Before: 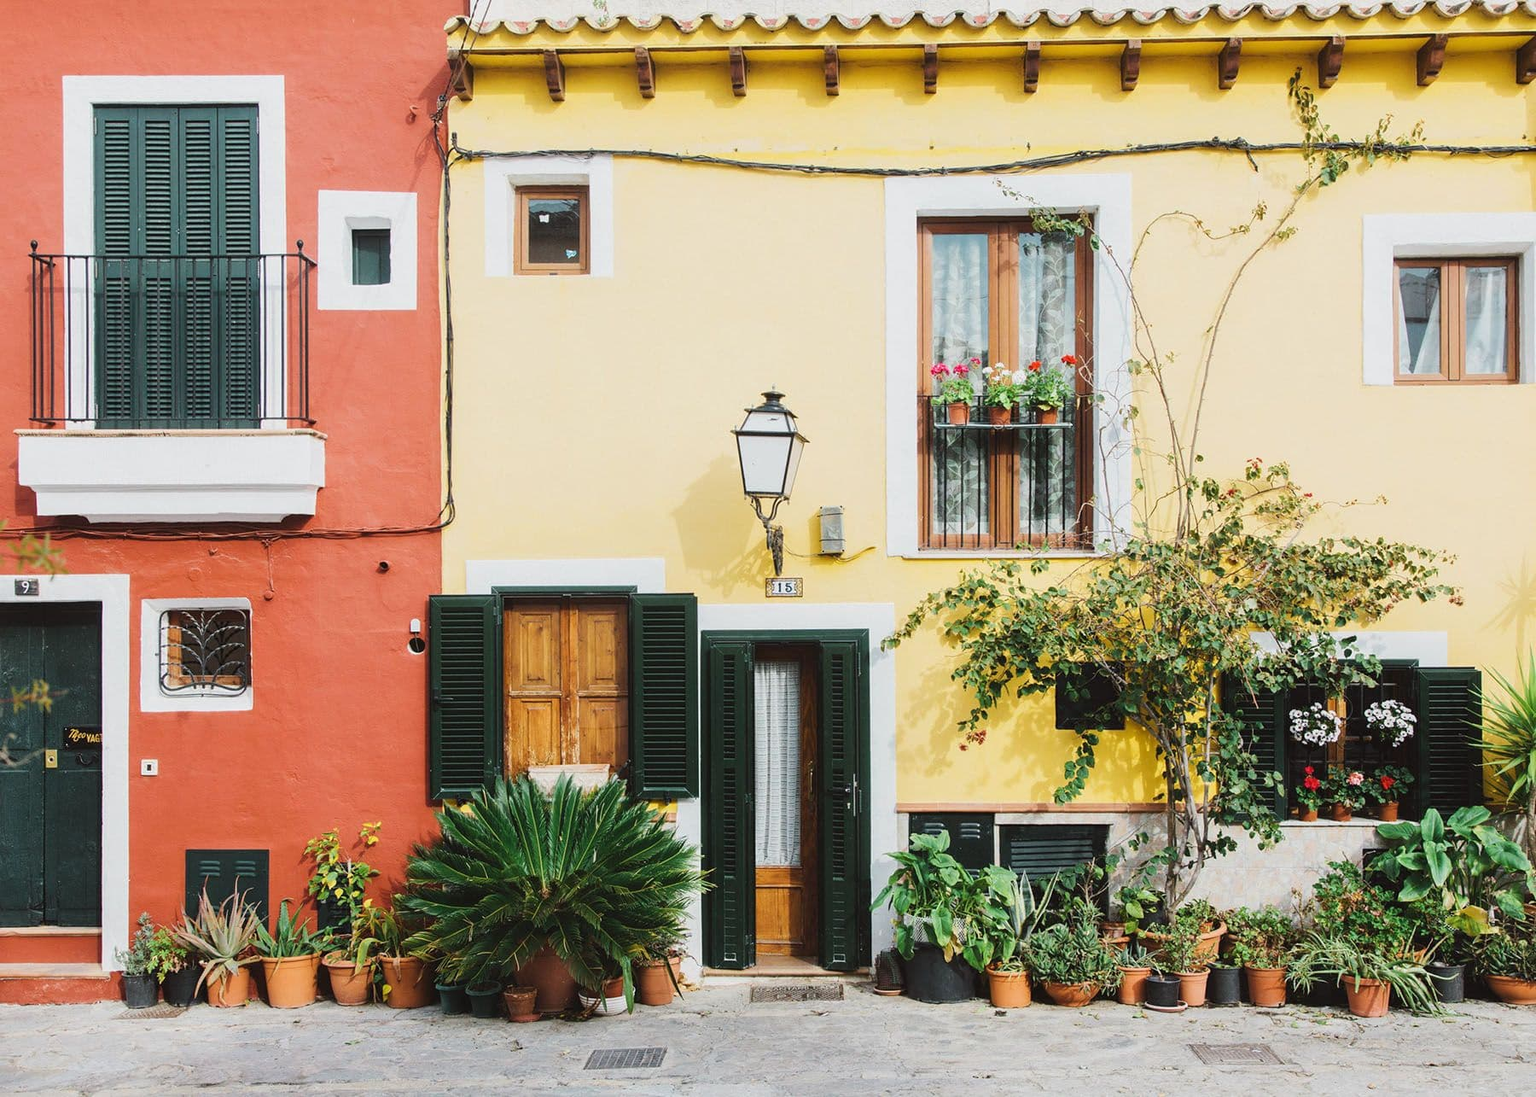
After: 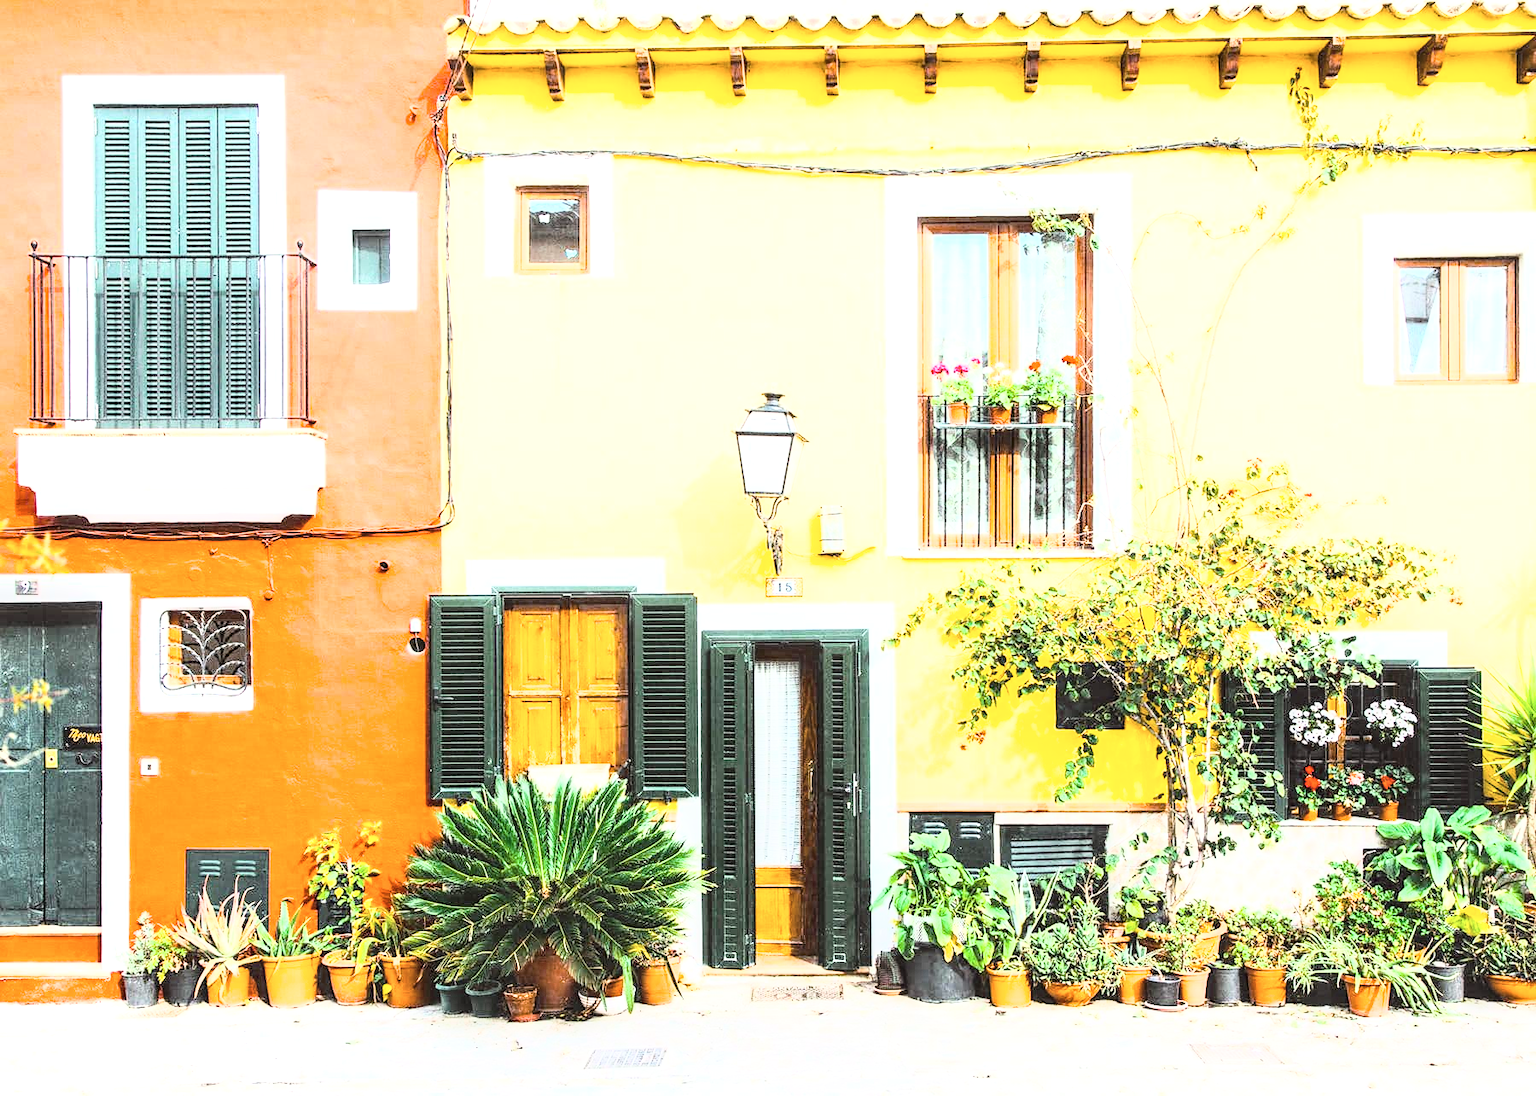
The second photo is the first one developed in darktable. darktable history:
local contrast: detail 130%
contrast brightness saturation: contrast 0.096, saturation -0.377
color balance rgb: perceptual saturation grading › global saturation 29.969%, saturation formula JzAzBz (2021)
base curve: curves: ch0 [(0, 0) (0.007, 0.004) (0.027, 0.03) (0.046, 0.07) (0.207, 0.54) (0.442, 0.872) (0.673, 0.972) (1, 1)]
exposure: exposure 1.482 EV, compensate exposure bias true, compensate highlight preservation false
